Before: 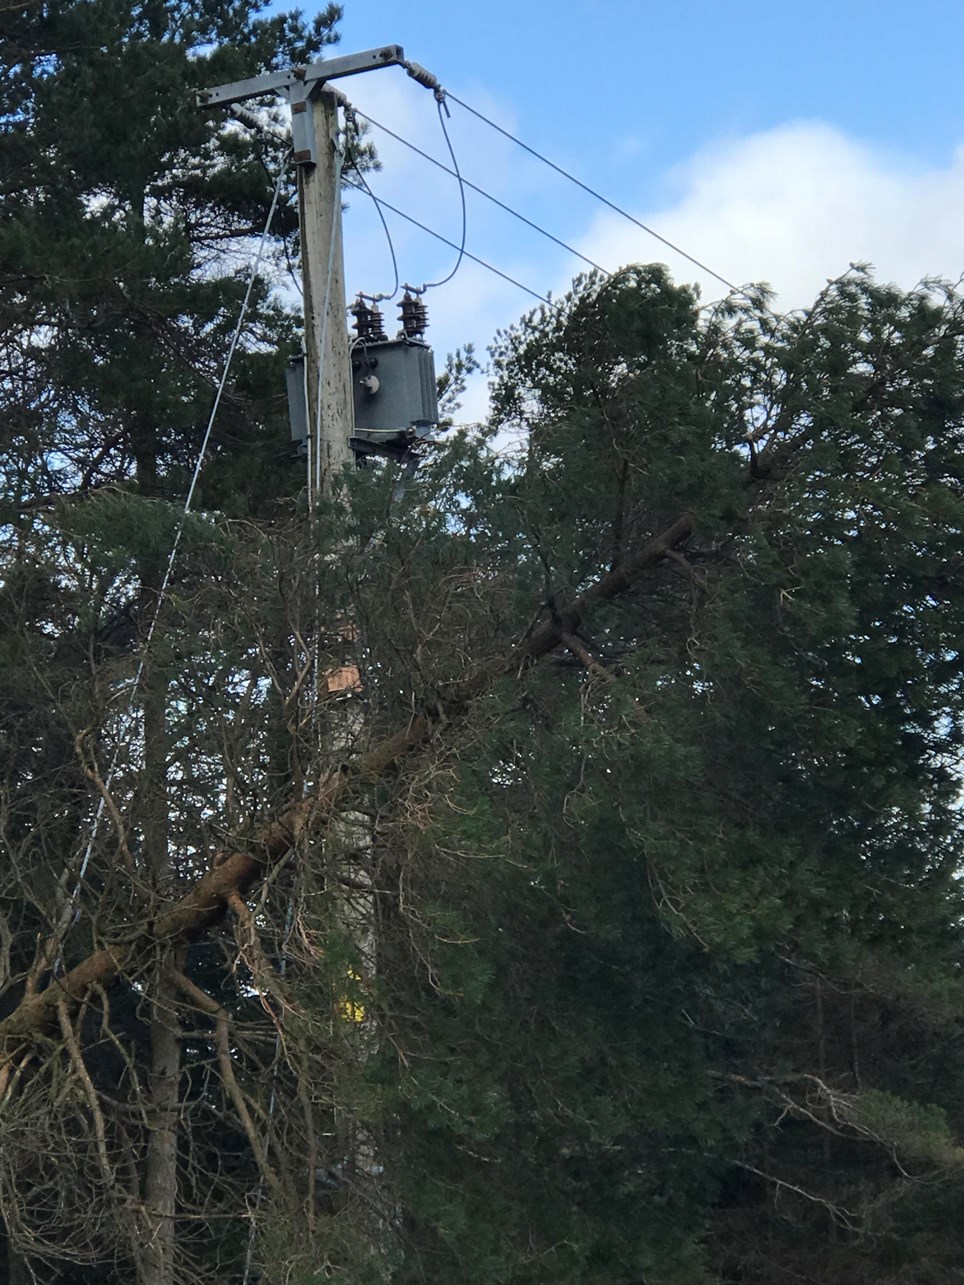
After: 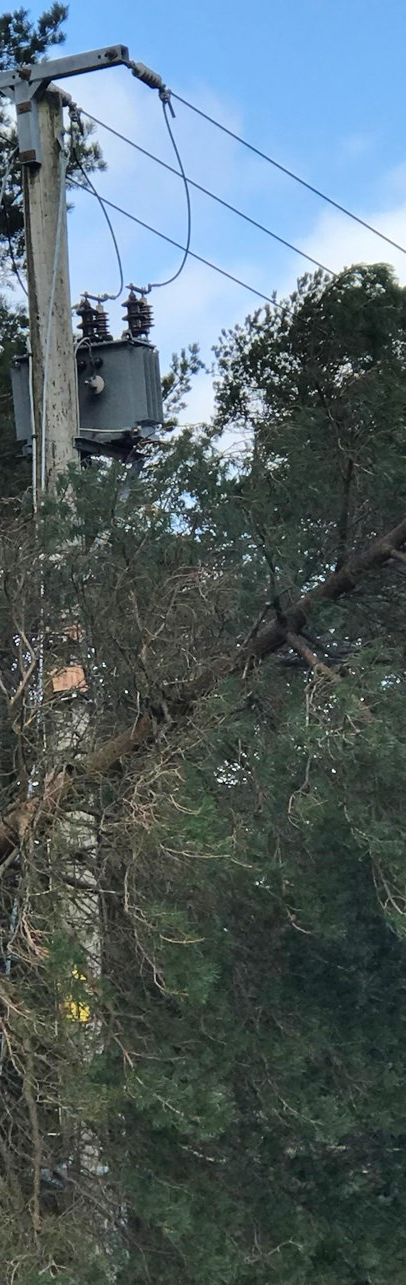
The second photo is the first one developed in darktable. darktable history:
crop: left 28.583%, right 29.281%
shadows and highlights: shadows 51.81, highlights -28.62, soften with gaussian
